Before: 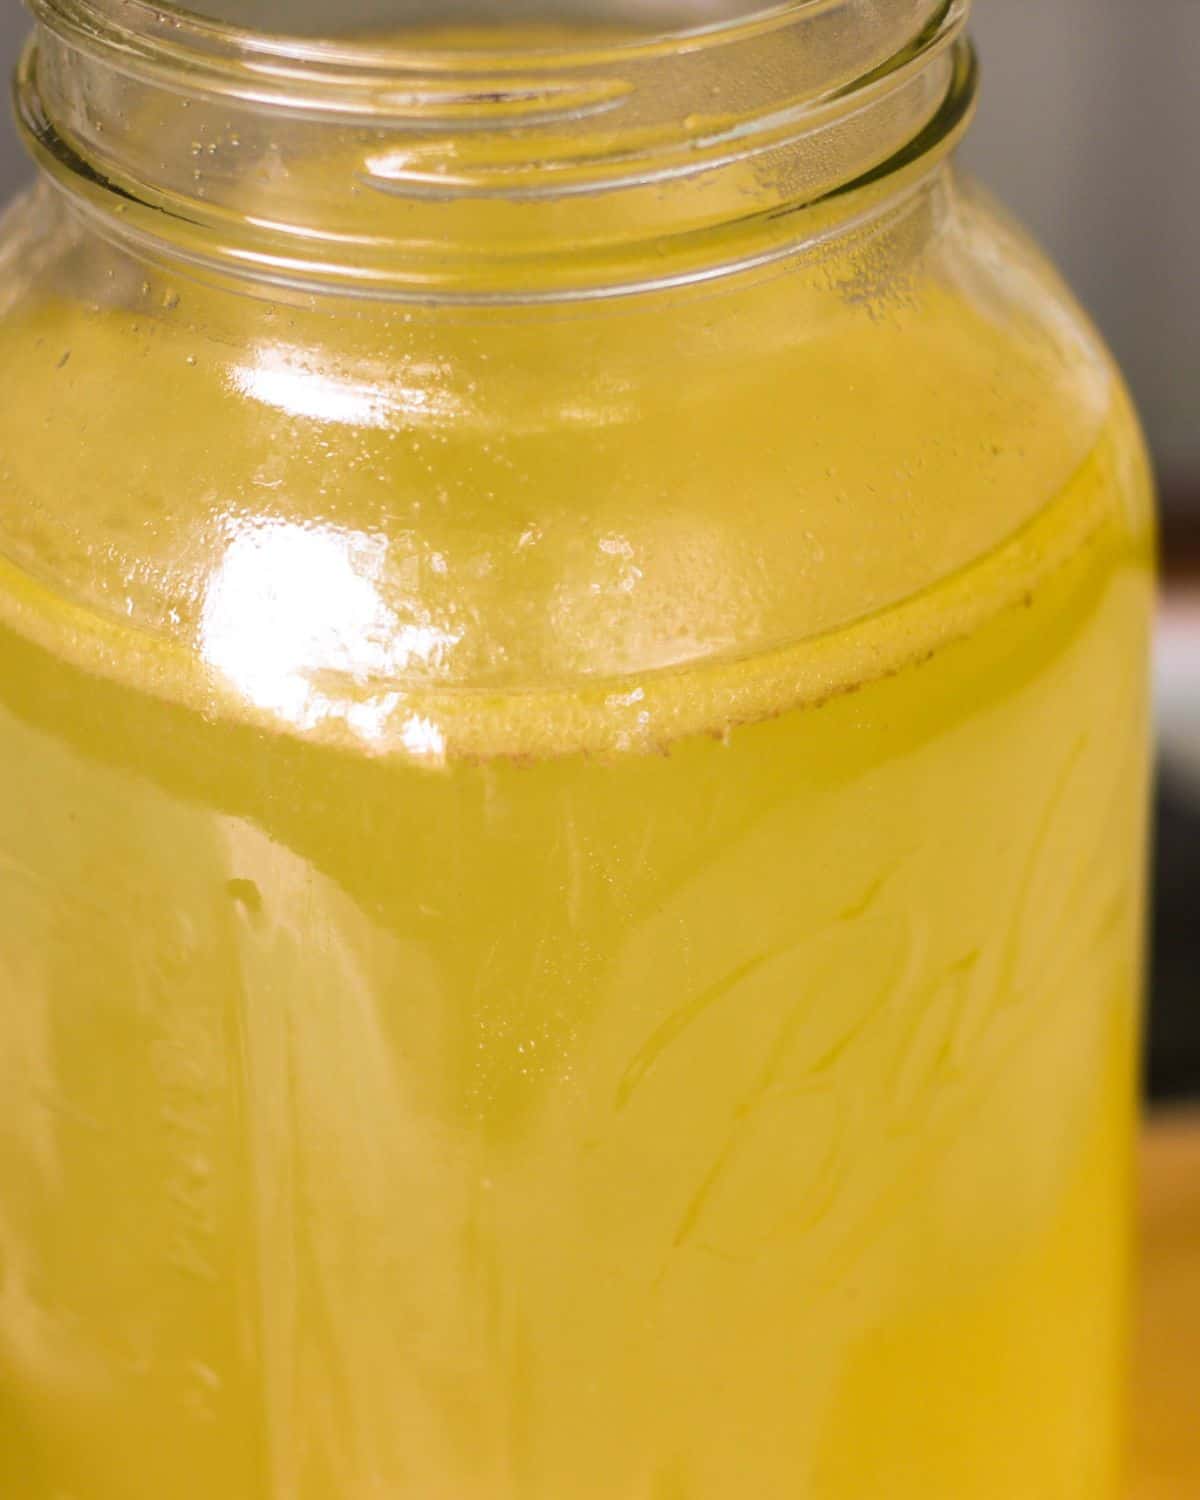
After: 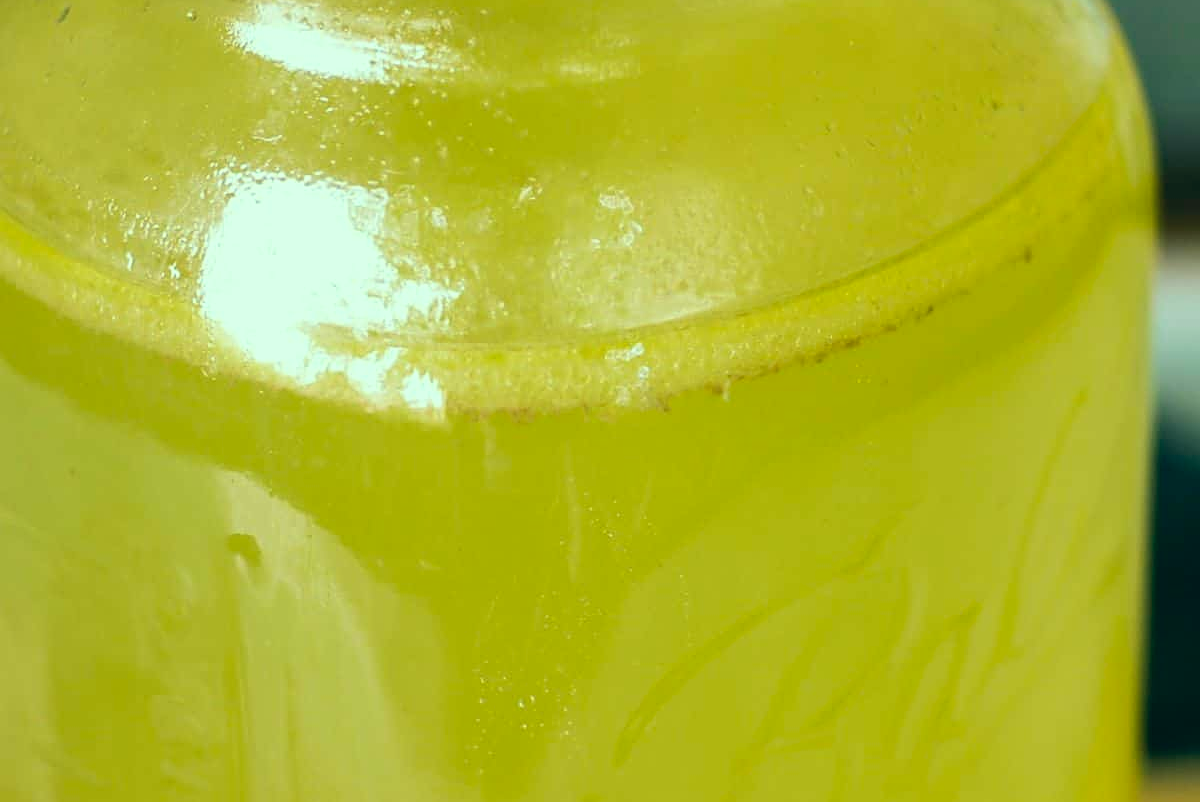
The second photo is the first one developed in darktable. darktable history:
exposure: exposure -0.021 EV, compensate highlight preservation false
color correction: highlights a* -20.08, highlights b* 9.8, shadows a* -20.4, shadows b* -10.76
color balance: mode lift, gamma, gain (sRGB), lift [0.97, 1, 1, 1], gamma [1.03, 1, 1, 1]
sharpen: on, module defaults
crop and rotate: top 23.043%, bottom 23.437%
